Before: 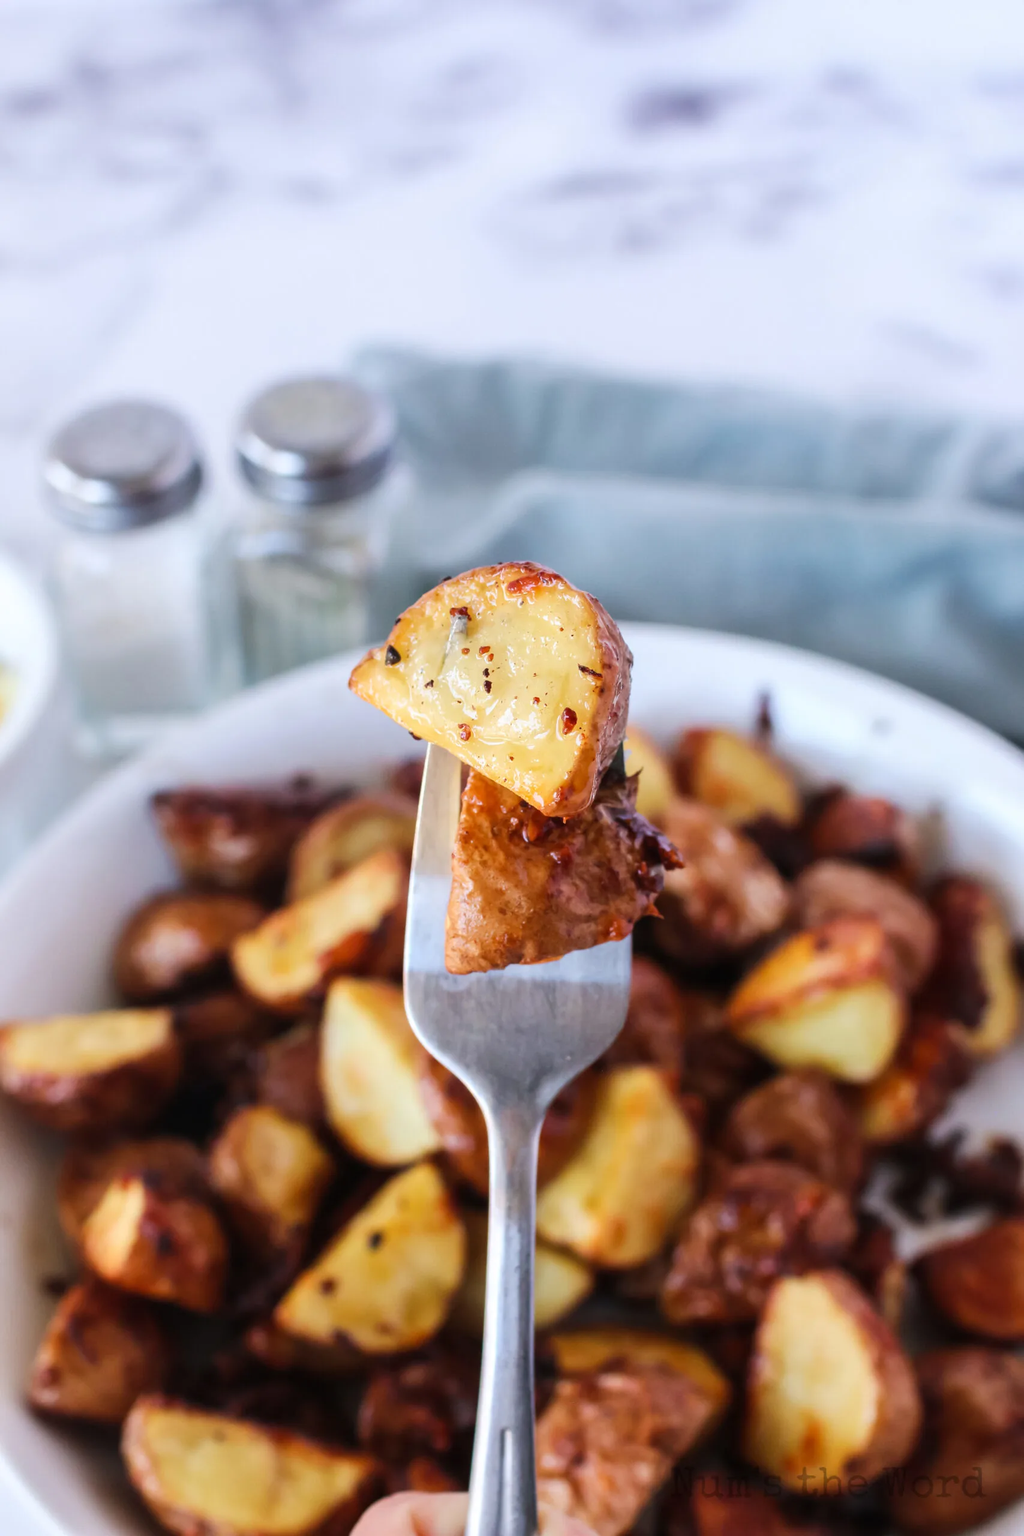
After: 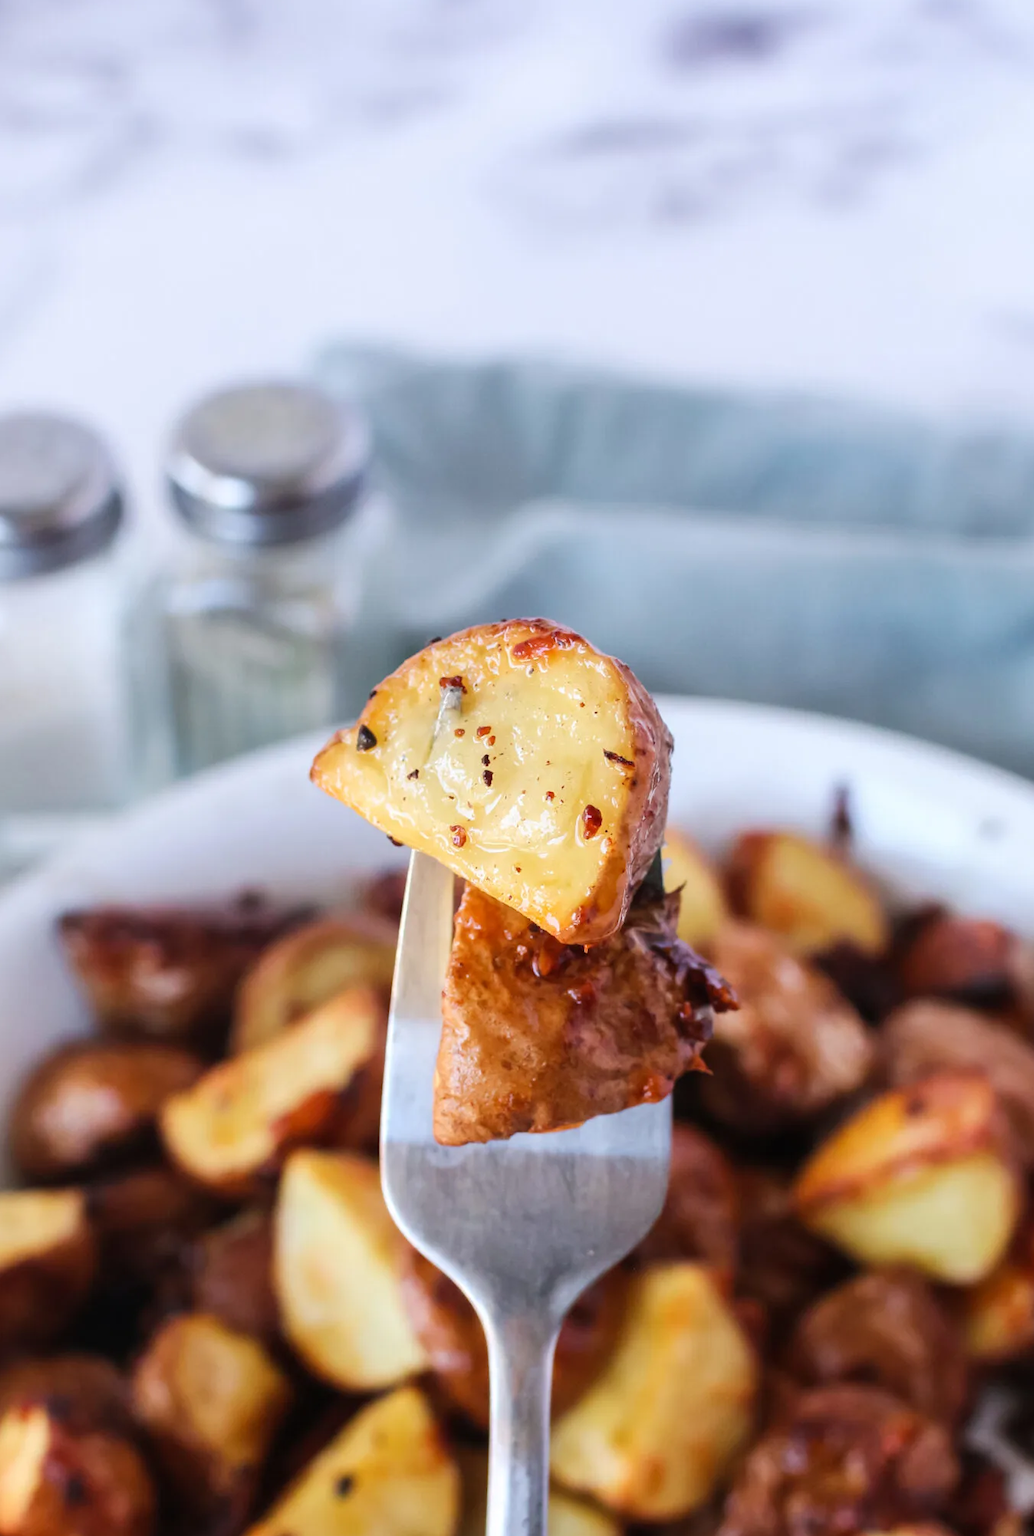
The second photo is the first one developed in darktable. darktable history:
crop and rotate: left 10.425%, top 5.096%, right 10.491%, bottom 16.645%
